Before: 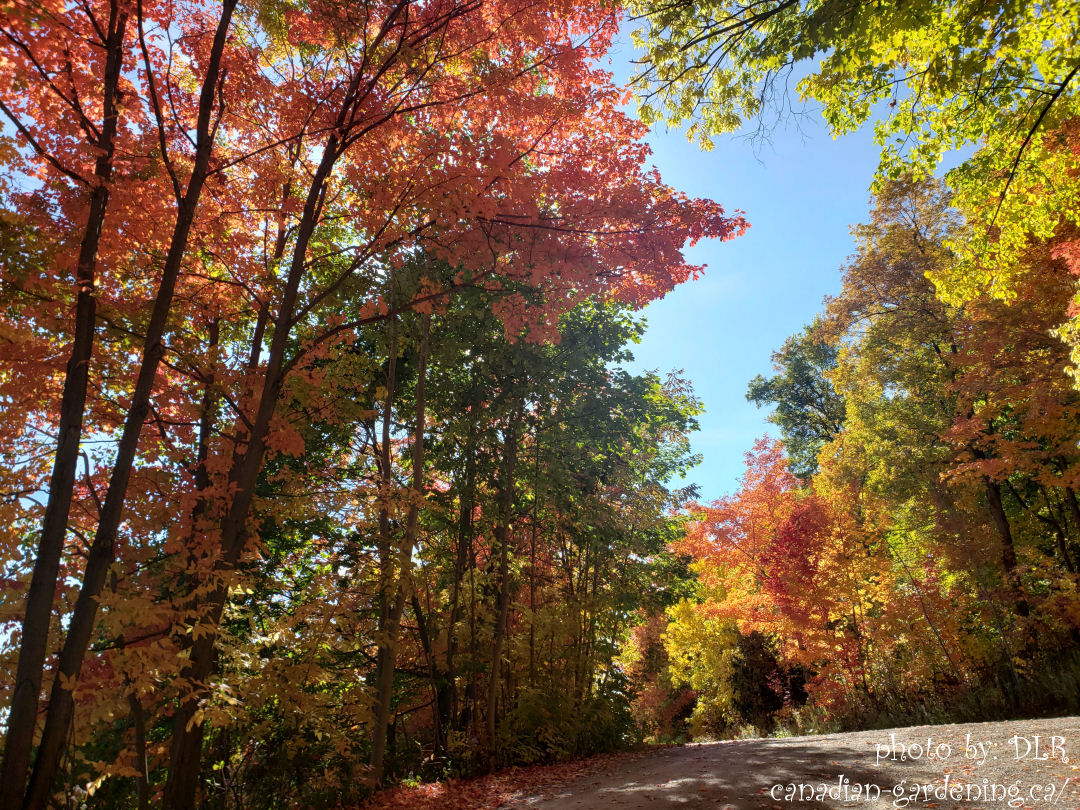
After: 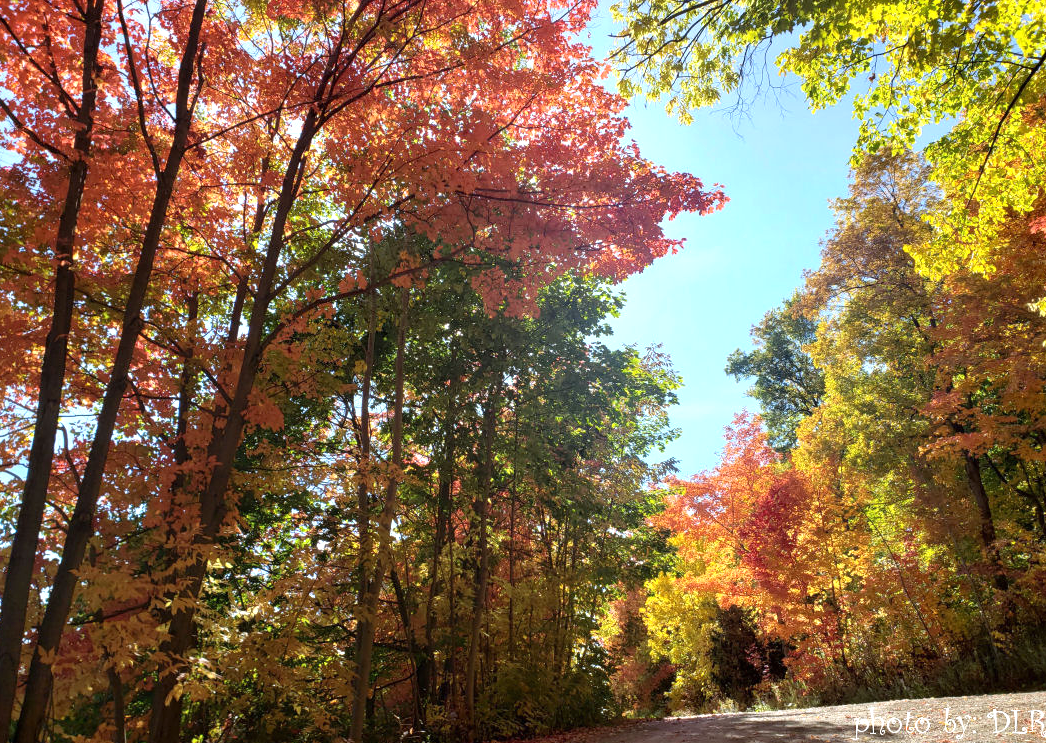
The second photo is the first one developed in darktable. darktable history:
white balance: red 0.982, blue 1.018
crop: left 1.964%, top 3.251%, right 1.122%, bottom 4.933%
exposure: black level correction 0, exposure 0.5 EV, compensate highlight preservation false
